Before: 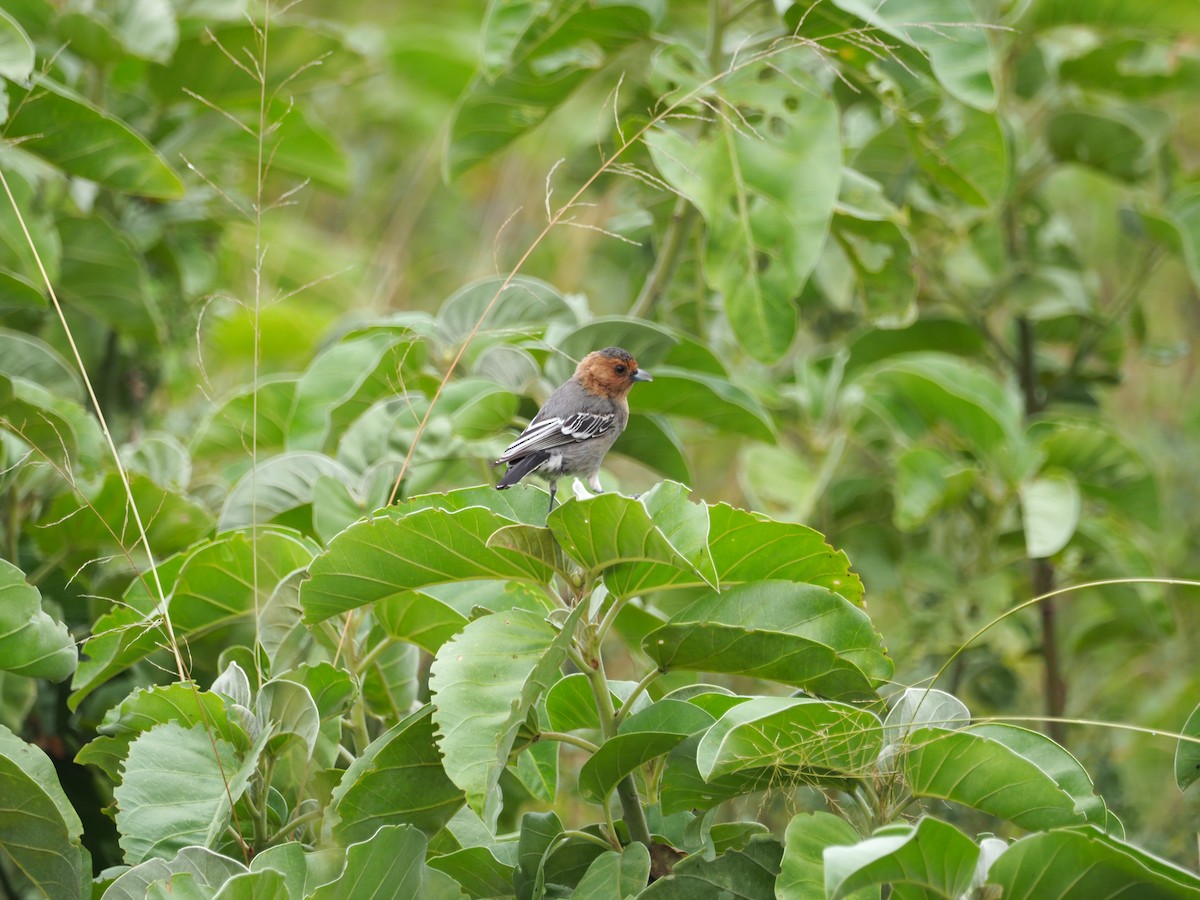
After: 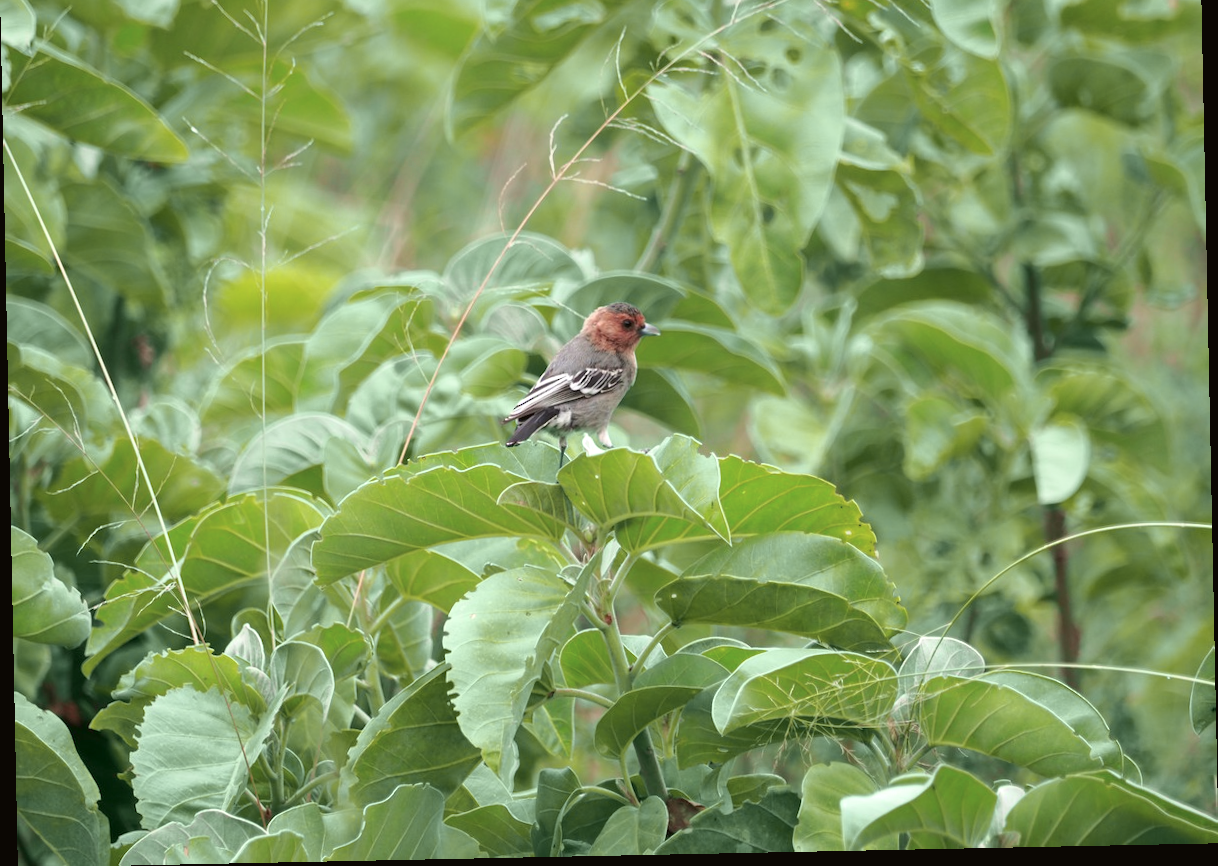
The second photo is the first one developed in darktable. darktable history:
rotate and perspective: rotation -1.17°, automatic cropping off
exposure: black level correction 0.002, exposure 0.15 EV, compensate highlight preservation false
tone curve: curves: ch0 [(0, 0.021) (0.059, 0.053) (0.197, 0.191) (0.32, 0.311) (0.495, 0.505) (0.725, 0.731) (0.89, 0.919) (1, 1)]; ch1 [(0, 0) (0.094, 0.081) (0.285, 0.299) (0.401, 0.424) (0.453, 0.439) (0.495, 0.496) (0.54, 0.55) (0.615, 0.637) (0.657, 0.683) (1, 1)]; ch2 [(0, 0) (0.257, 0.217) (0.43, 0.421) (0.498, 0.507) (0.547, 0.539) (0.595, 0.56) (0.644, 0.599) (1, 1)], color space Lab, independent channels, preserve colors none
crop and rotate: top 6.25%
